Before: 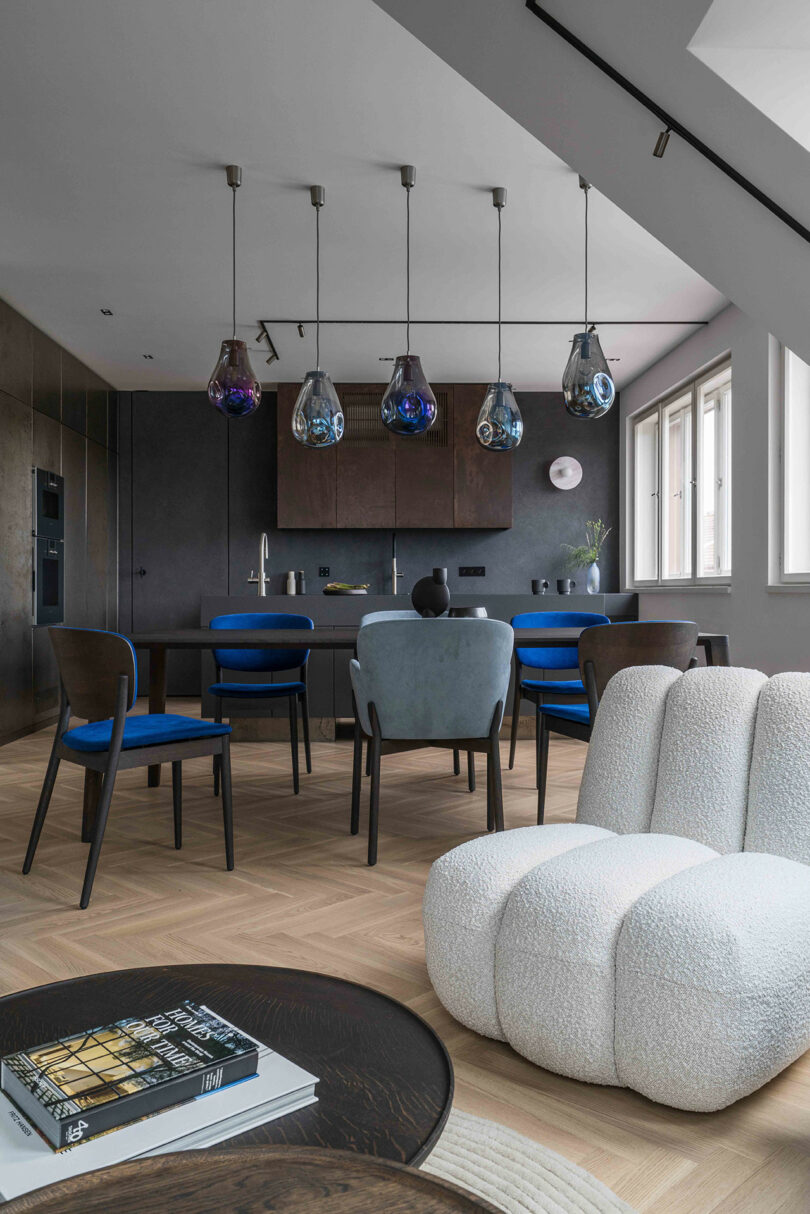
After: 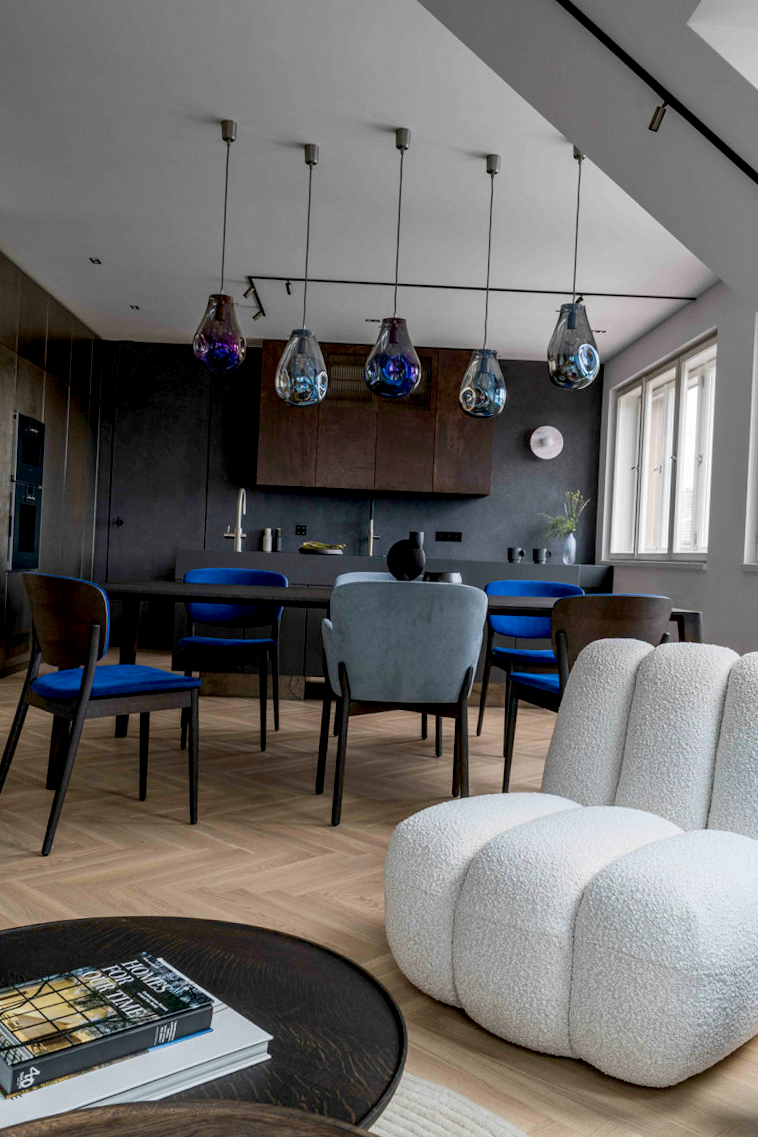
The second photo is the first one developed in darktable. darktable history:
exposure: black level correction 0.013, compensate exposure bias true, compensate highlight preservation false
crop and rotate: angle -2.62°
